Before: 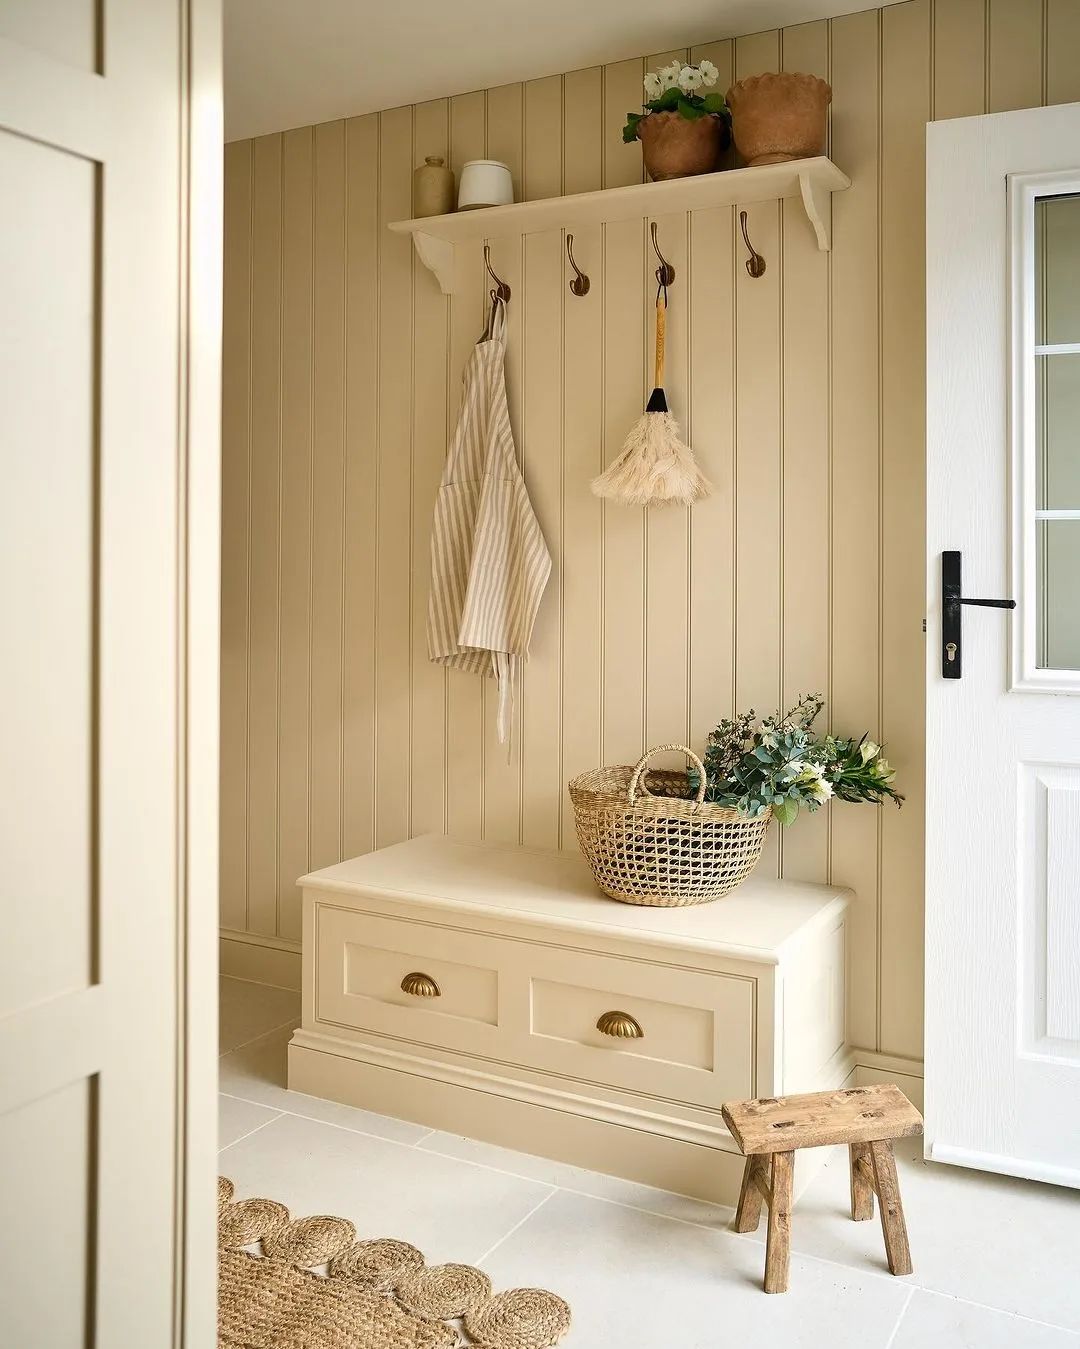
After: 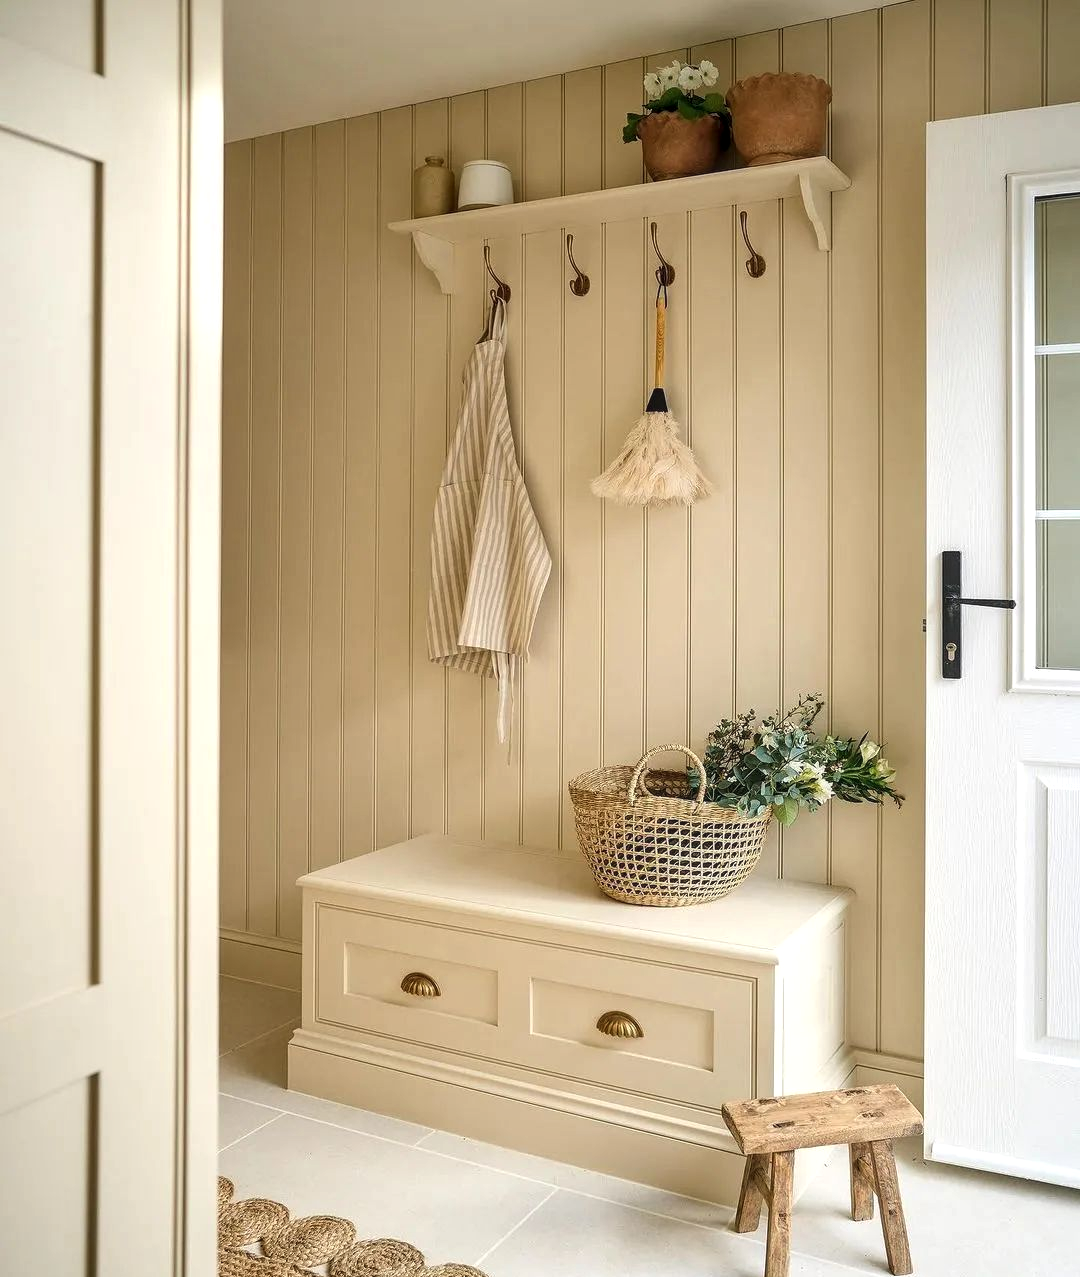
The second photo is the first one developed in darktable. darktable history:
exposure: black level correction -0.004, exposure 0.044 EV, compensate highlight preservation false
crop and rotate: top 0.006%, bottom 5.275%
local contrast: on, module defaults
